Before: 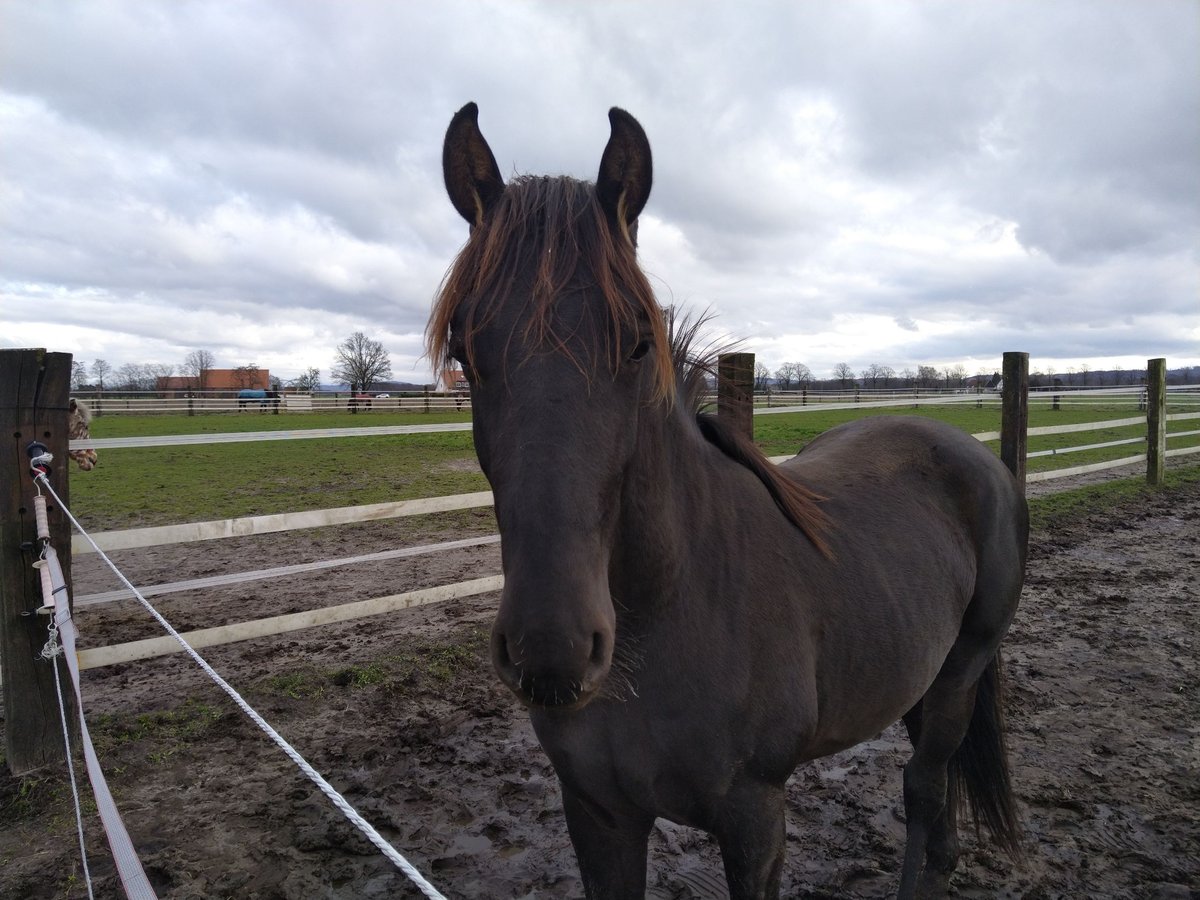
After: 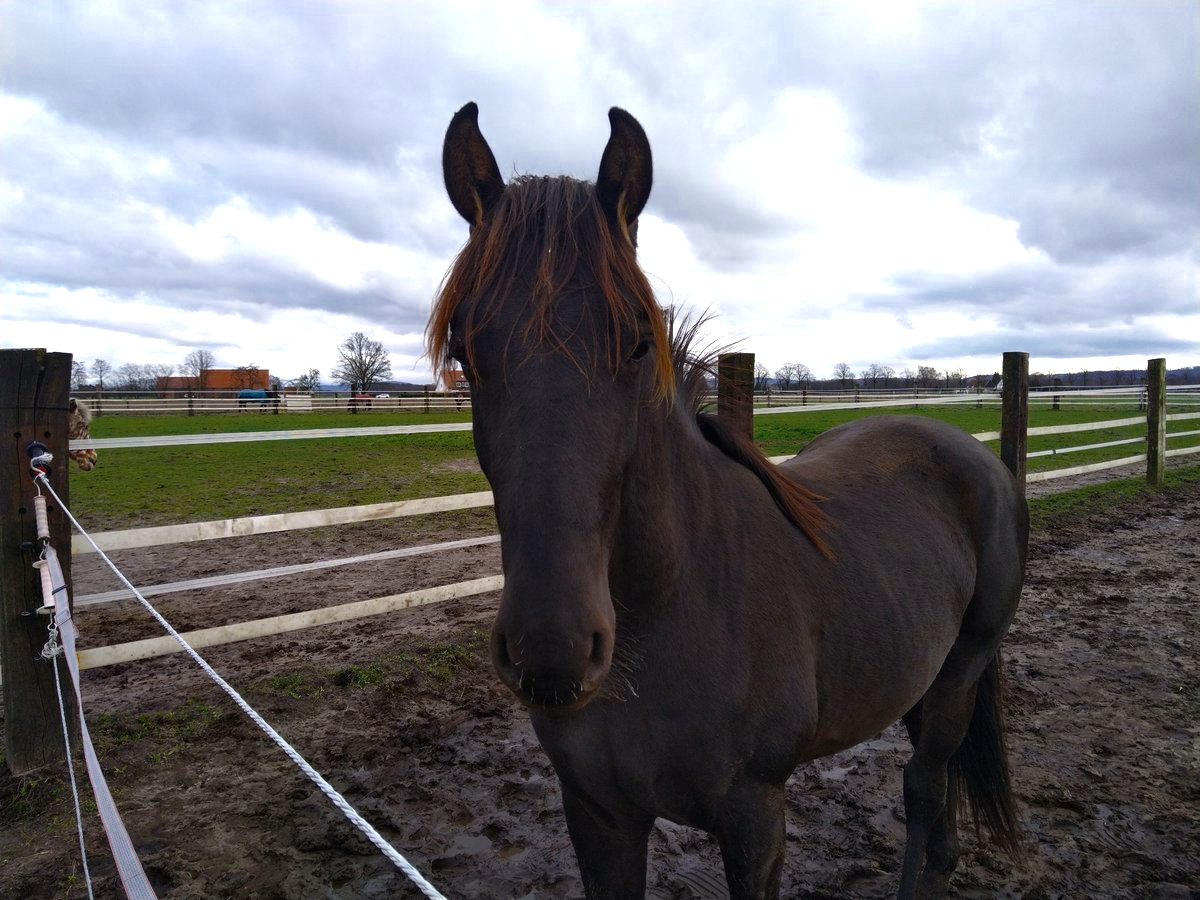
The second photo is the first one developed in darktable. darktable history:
color zones: curves: ch0 [(0, 0.5) (0.125, 0.4) (0.25, 0.5) (0.375, 0.4) (0.5, 0.4) (0.625, 0.35) (0.75, 0.35) (0.875, 0.5)]; ch1 [(0, 0.35) (0.125, 0.45) (0.25, 0.35) (0.375, 0.35) (0.5, 0.35) (0.625, 0.35) (0.75, 0.45) (0.875, 0.35)]; ch2 [(0, 0.6) (0.125, 0.5) (0.25, 0.5) (0.375, 0.6) (0.5, 0.6) (0.625, 0.5) (0.75, 0.5) (0.875, 0.5)]
color balance rgb: linear chroma grading › global chroma 9%, perceptual saturation grading › global saturation 36%, perceptual saturation grading › shadows 35%, perceptual brilliance grading › global brilliance 15%, perceptual brilliance grading › shadows -35%, global vibrance 15%
